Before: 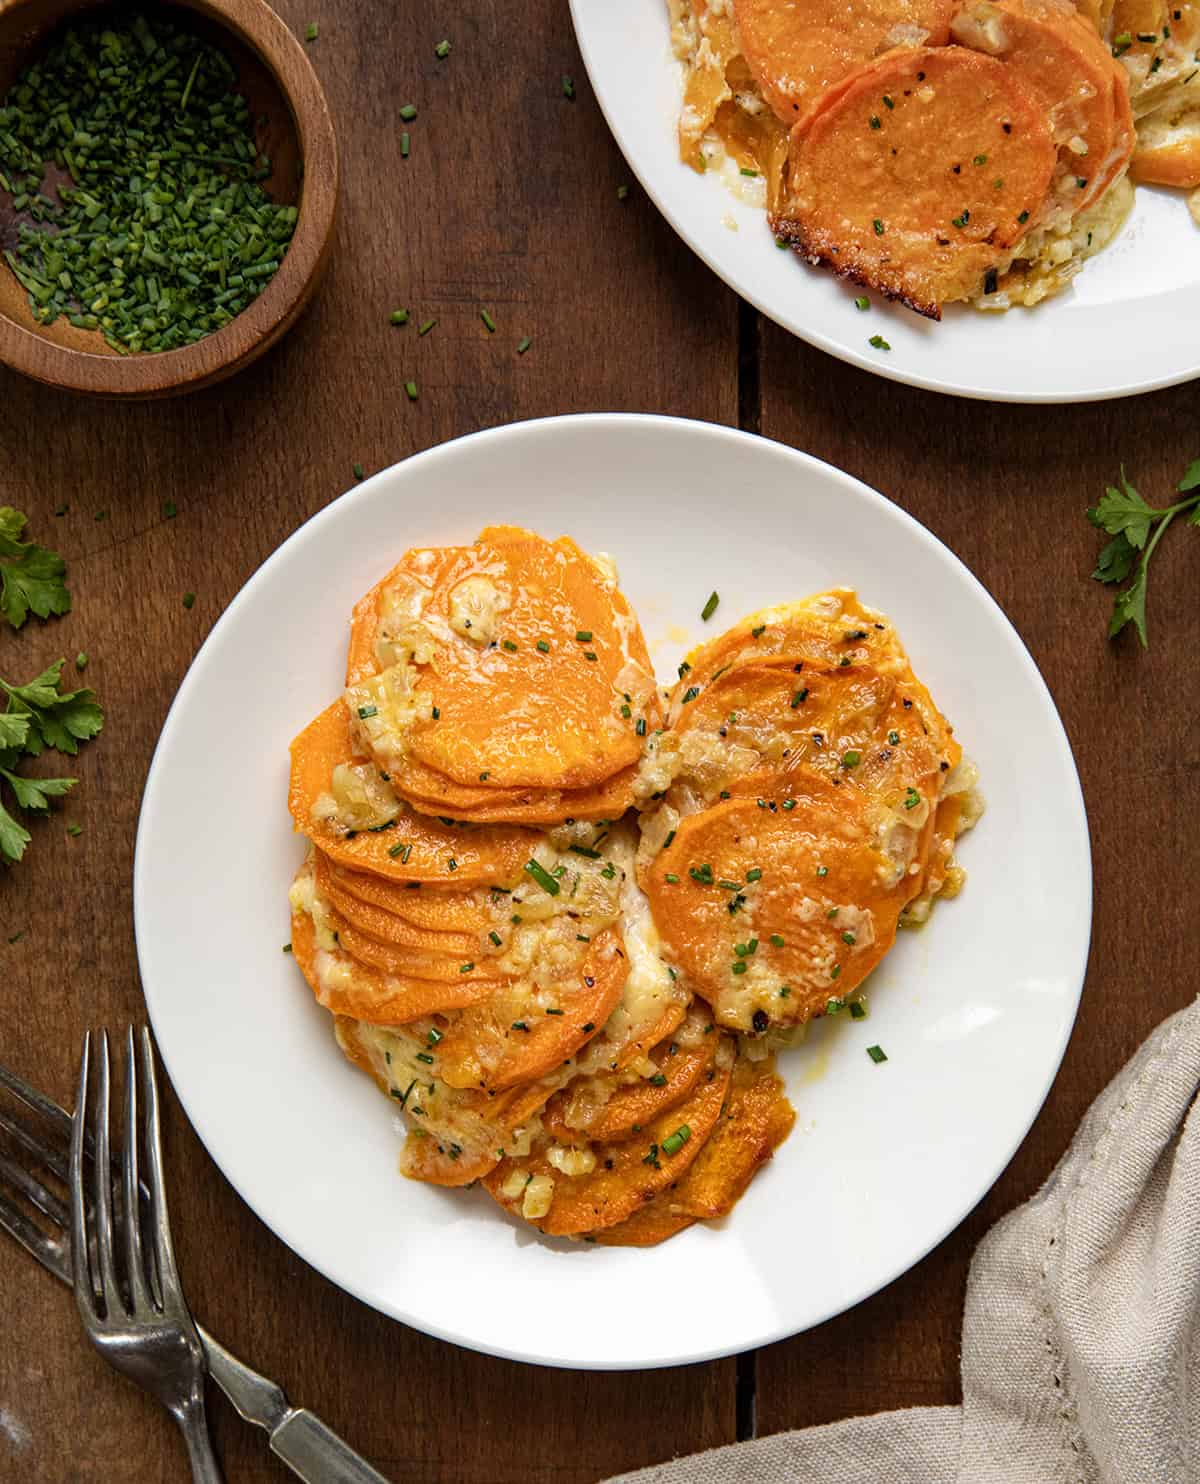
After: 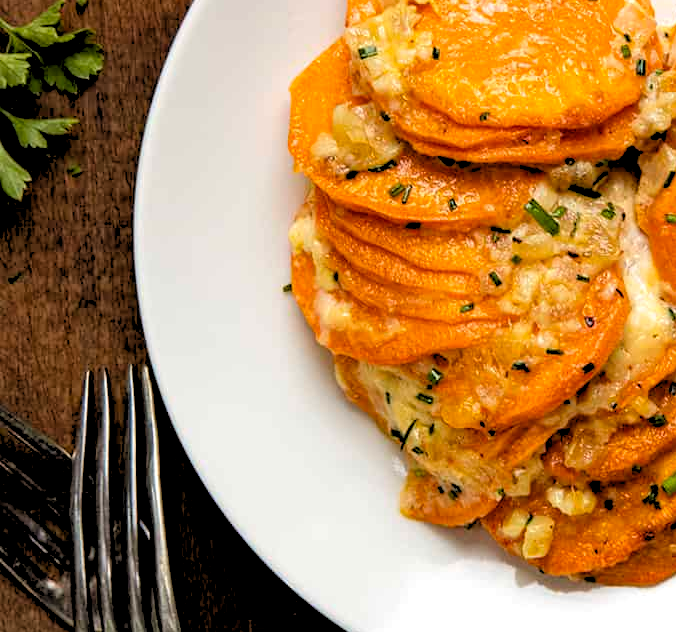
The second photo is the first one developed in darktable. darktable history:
color zones: curves: ch2 [(0, 0.5) (0.143, 0.5) (0.286, 0.489) (0.415, 0.421) (0.571, 0.5) (0.714, 0.5) (0.857, 0.5) (1, 0.5)]
rgb levels: levels [[0.029, 0.461, 0.922], [0, 0.5, 1], [0, 0.5, 1]]
crop: top 44.483%, right 43.593%, bottom 12.892%
